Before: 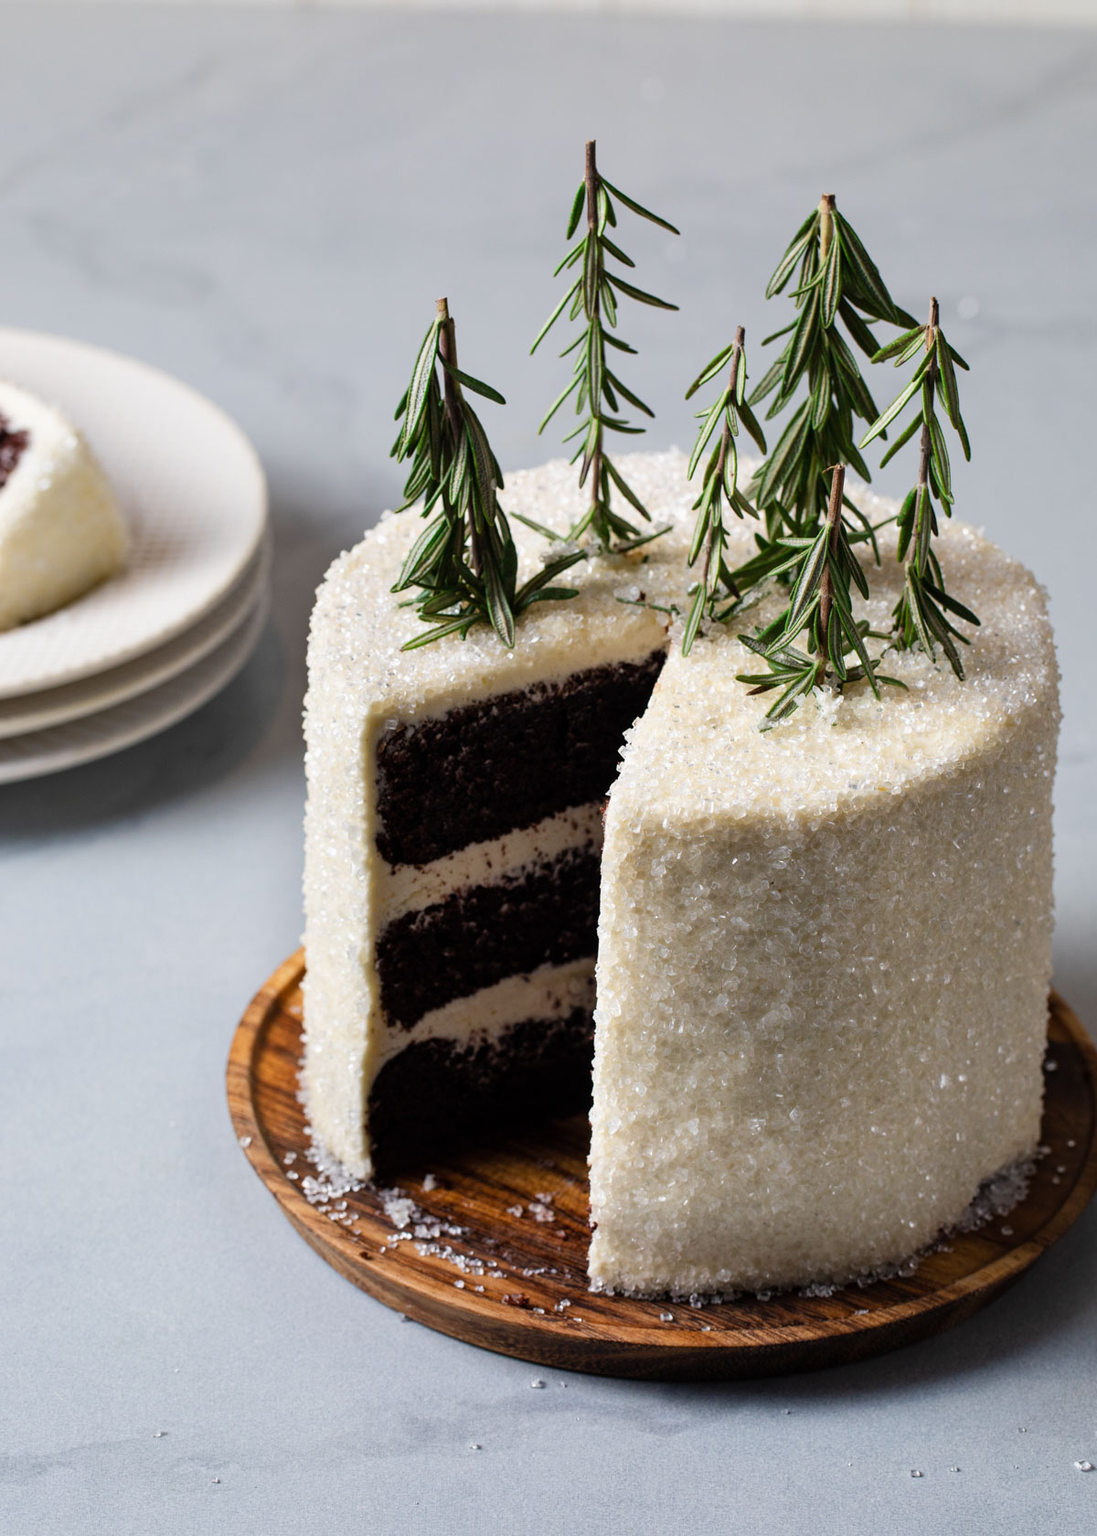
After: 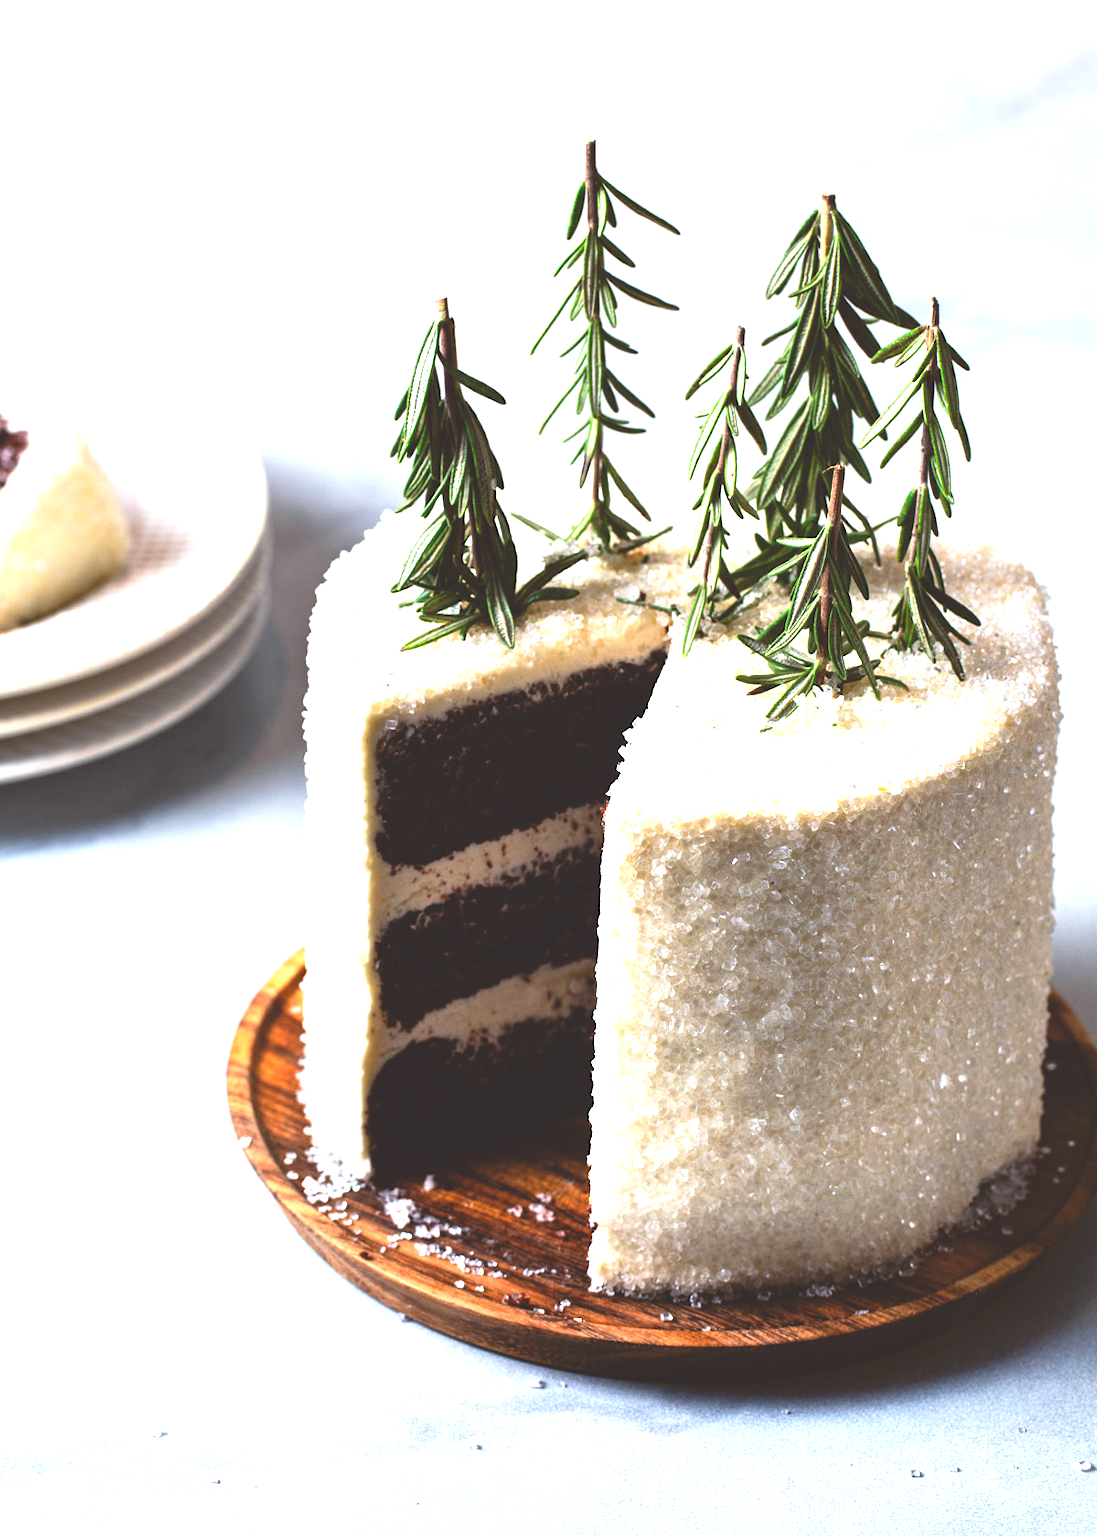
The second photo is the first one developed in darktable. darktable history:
color balance: lift [1, 1.015, 1.004, 0.985], gamma [1, 0.958, 0.971, 1.042], gain [1, 0.956, 0.977, 1.044]
rgb curve: curves: ch0 [(0, 0.186) (0.314, 0.284) (0.775, 0.708) (1, 1)], compensate middle gray true, preserve colors none
exposure: exposure 1.25 EV, compensate exposure bias true, compensate highlight preservation false
